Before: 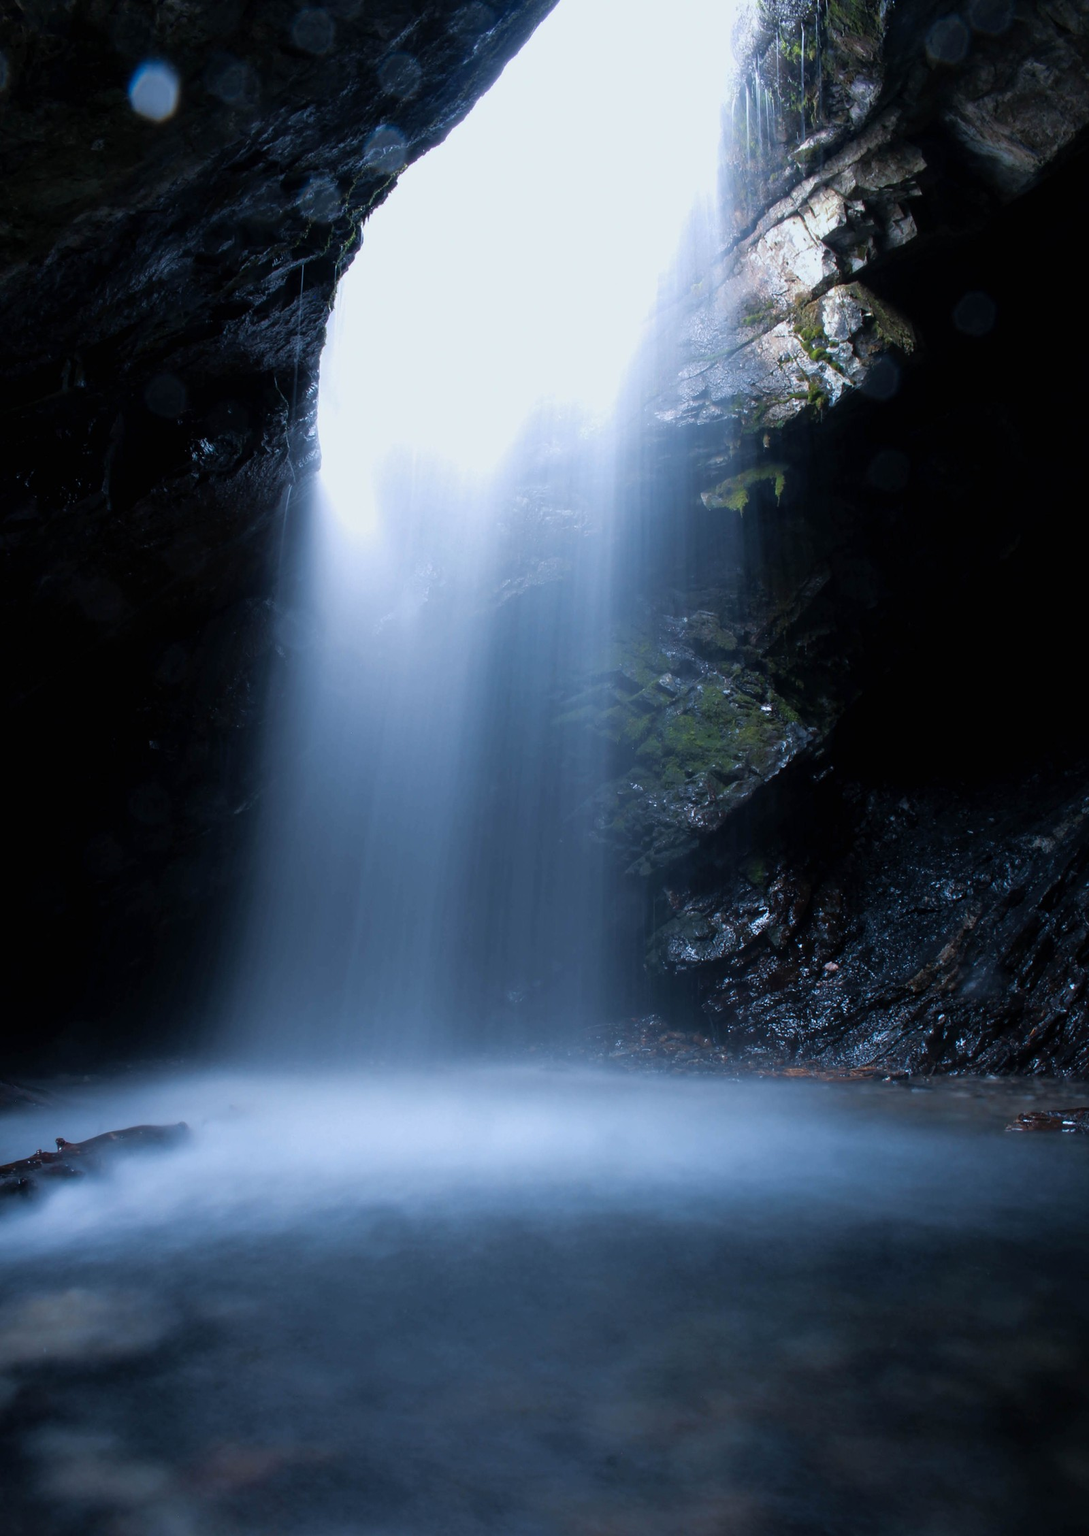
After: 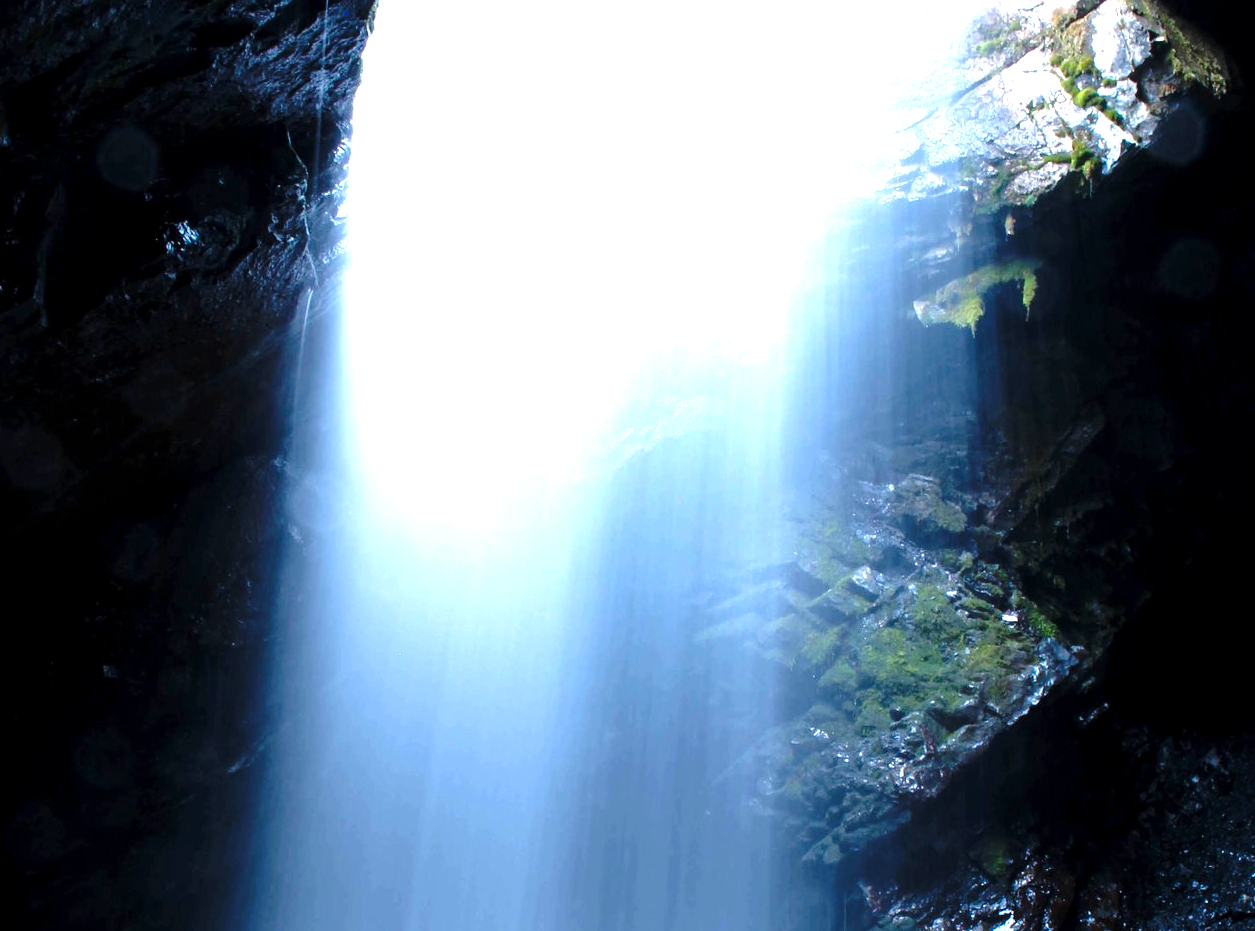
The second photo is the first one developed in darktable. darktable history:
crop: left 7.252%, top 18.779%, right 14.25%, bottom 39.953%
base curve: curves: ch0 [(0, 0) (0.073, 0.04) (0.157, 0.139) (0.492, 0.492) (0.758, 0.758) (1, 1)], preserve colors none
exposure: black level correction 0.001, exposure 1.721 EV, compensate exposure bias true, compensate highlight preservation false
